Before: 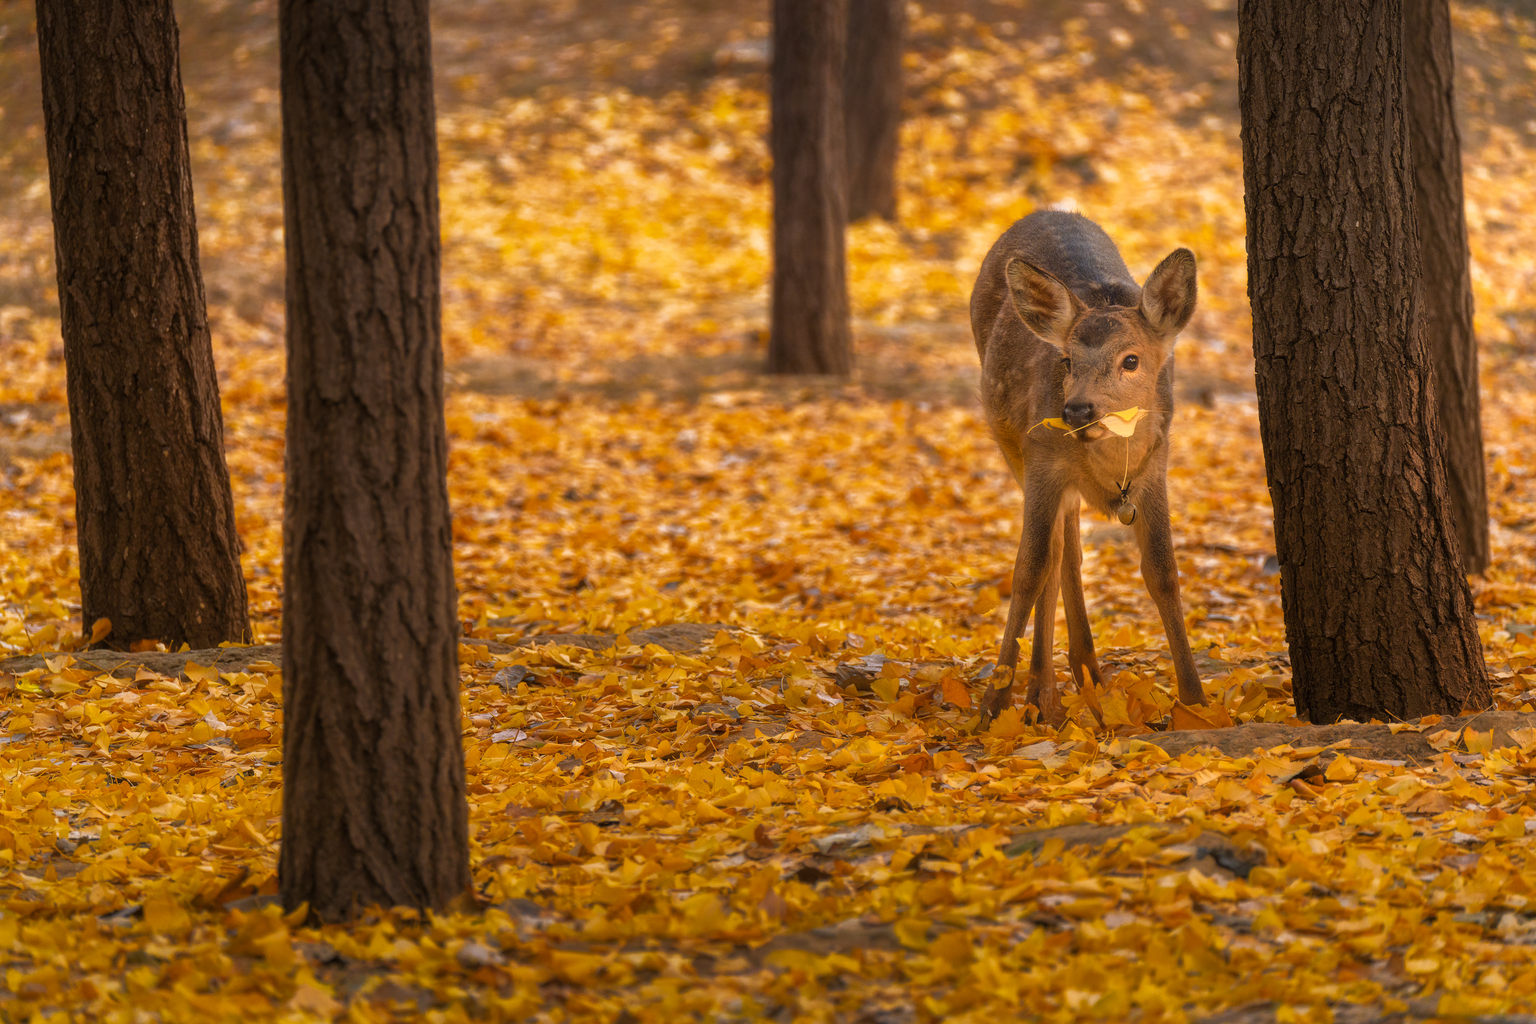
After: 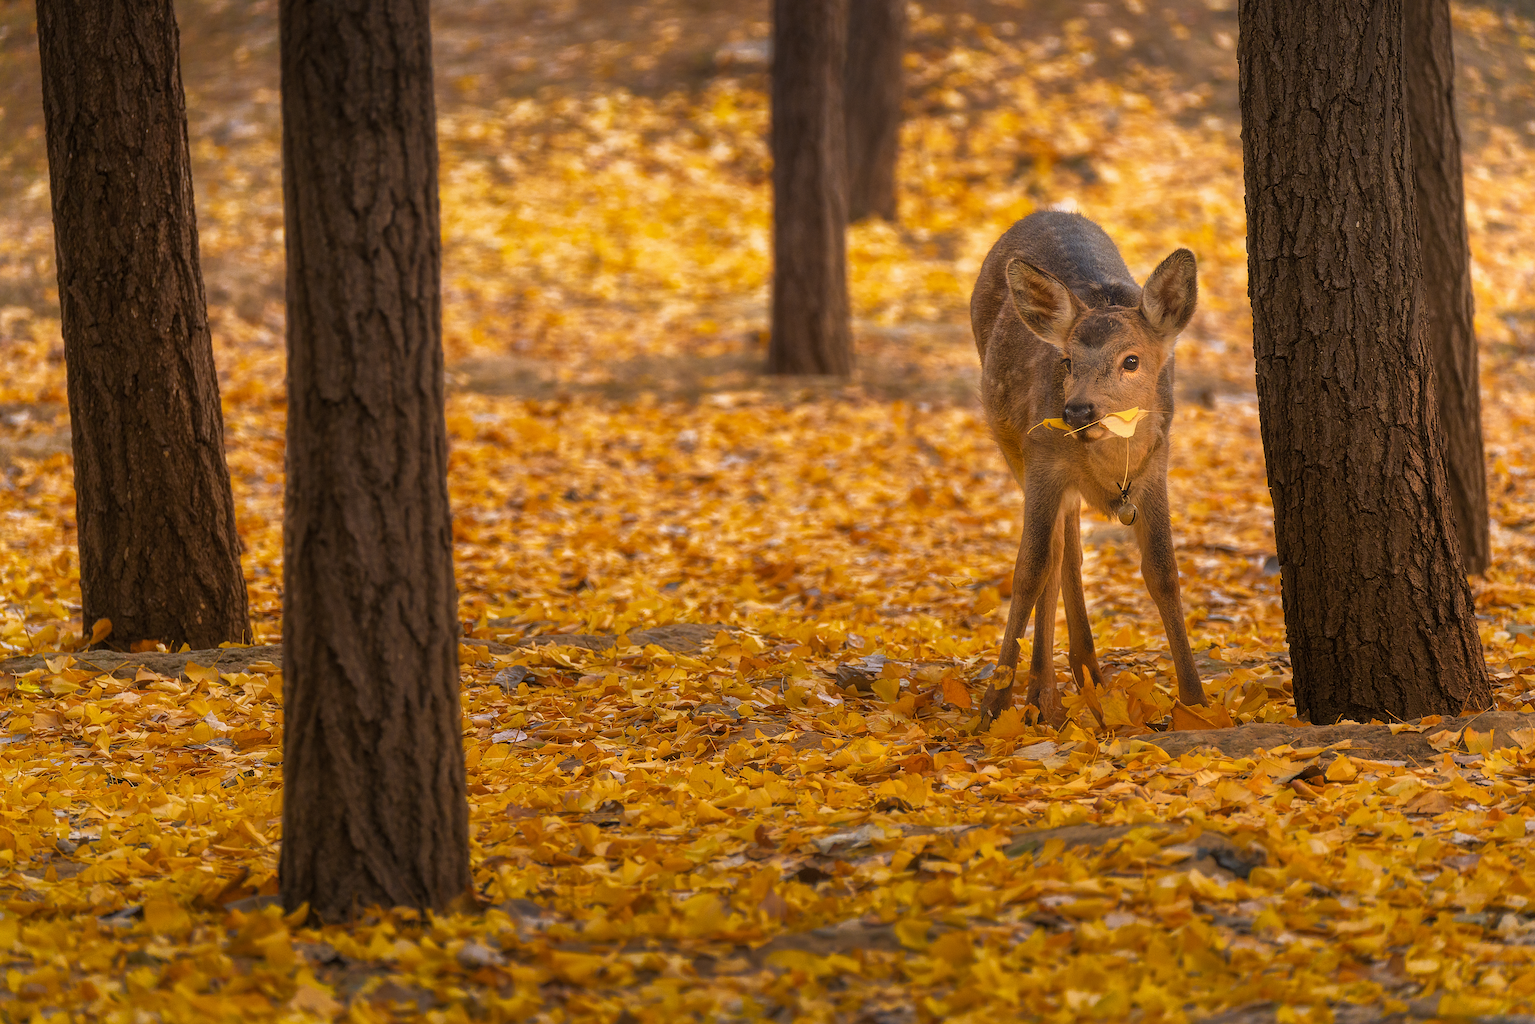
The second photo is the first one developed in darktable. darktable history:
sharpen: on, module defaults
white balance: red 0.988, blue 1.017
